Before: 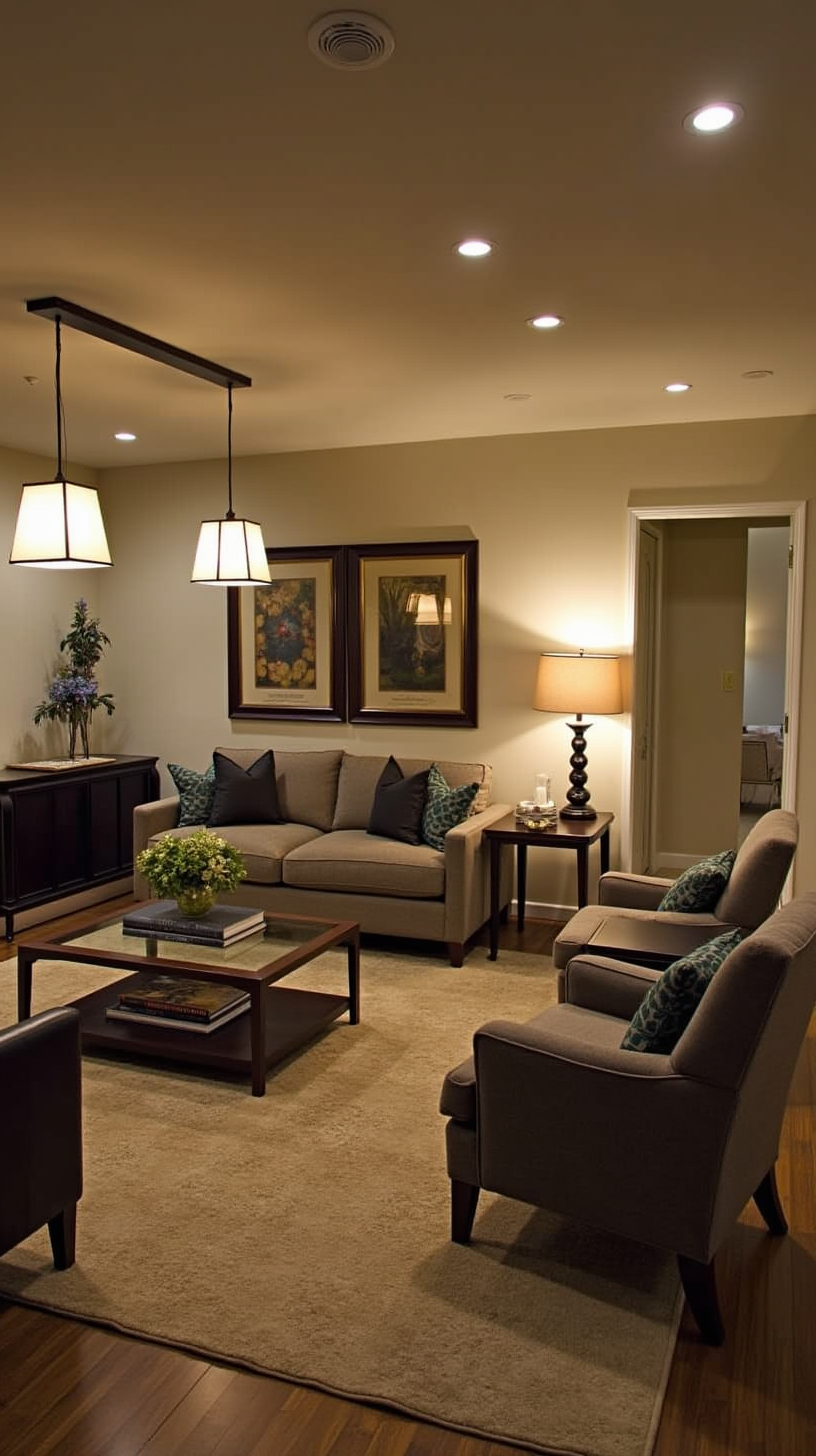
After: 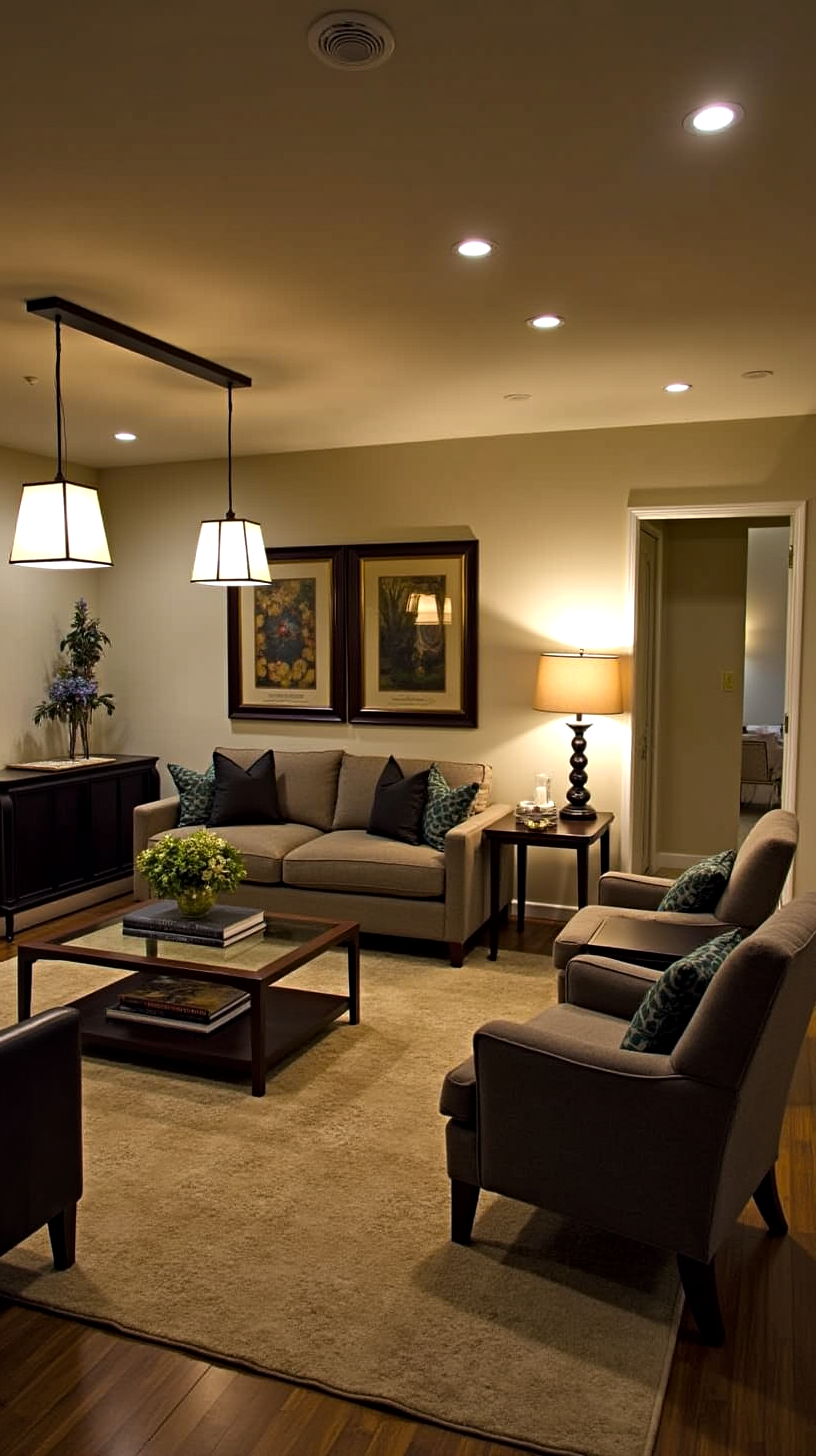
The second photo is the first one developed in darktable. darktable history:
white balance: red 0.988, blue 1.017
color balance rgb: linear chroma grading › global chroma 10%, global vibrance 10%, contrast 15%, saturation formula JzAzBz (2021)
local contrast: mode bilateral grid, contrast 20, coarseness 50, detail 120%, midtone range 0.2
